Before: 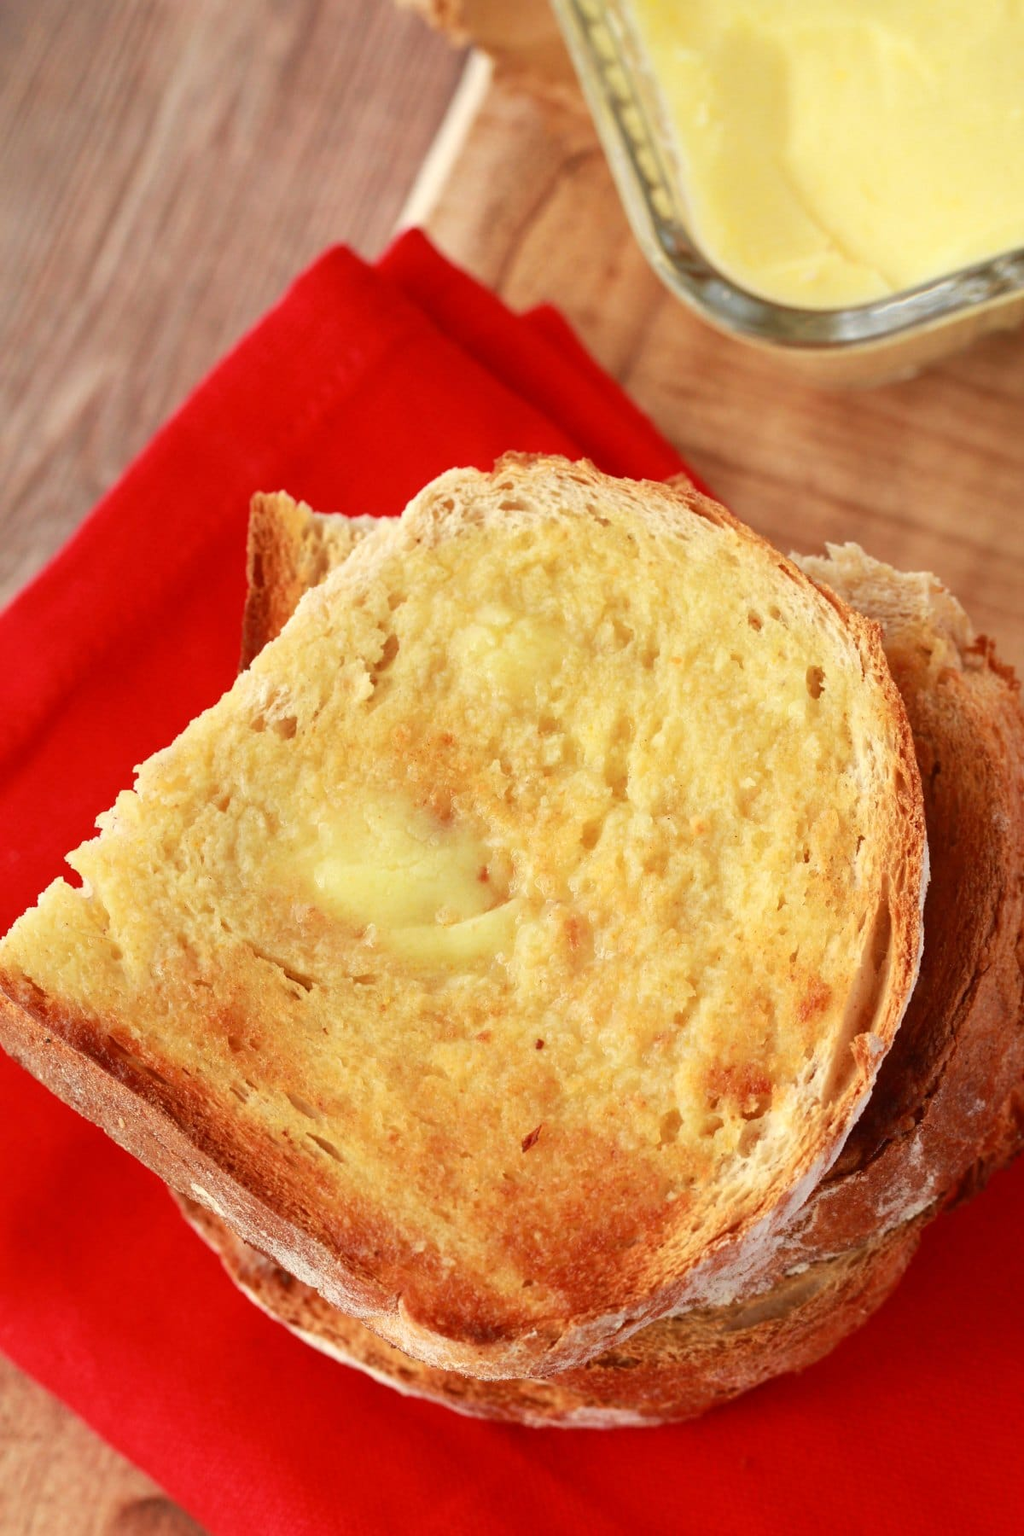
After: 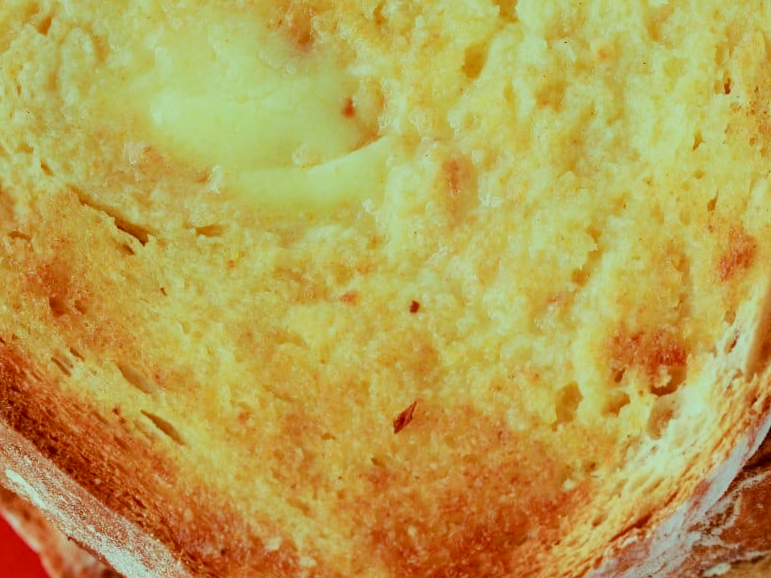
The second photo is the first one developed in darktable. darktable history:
color balance rgb: highlights gain › chroma 5.255%, highlights gain › hue 194.3°, perceptual saturation grading › global saturation 1.526%, perceptual saturation grading › highlights -2.142%, perceptual saturation grading › mid-tones 4.166%, perceptual saturation grading › shadows 7.166%, global vibrance 20%
crop: left 18.192%, top 50.982%, right 17.496%, bottom 16.897%
local contrast: on, module defaults
filmic rgb: black relative exposure -7.65 EV, white relative exposure 4.56 EV, hardness 3.61, contrast 0.987
